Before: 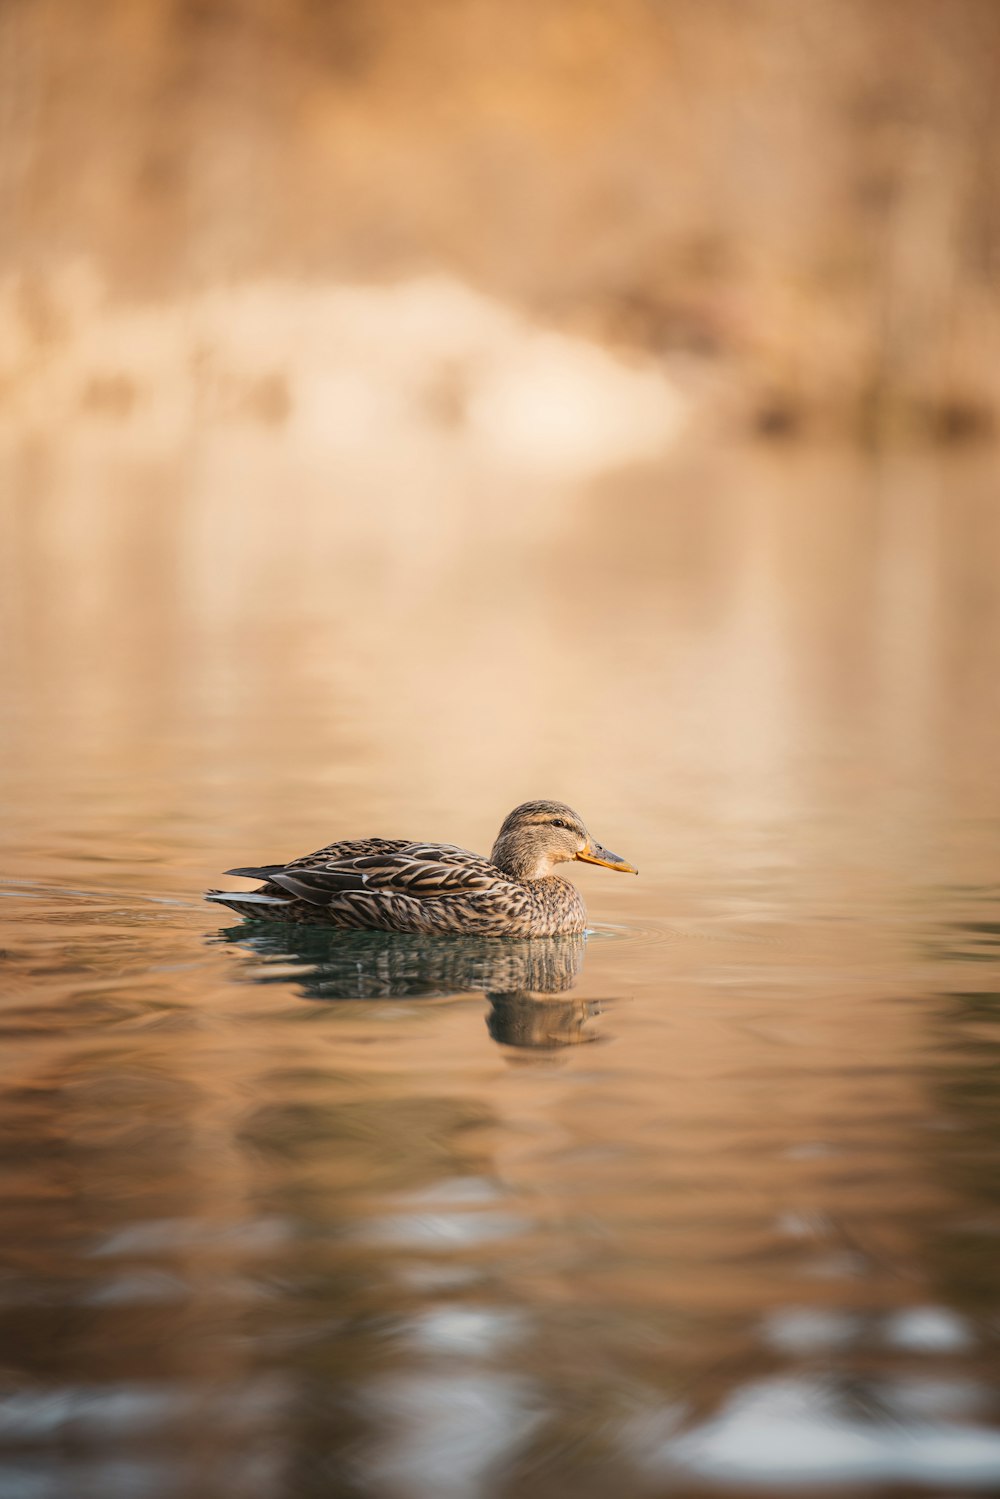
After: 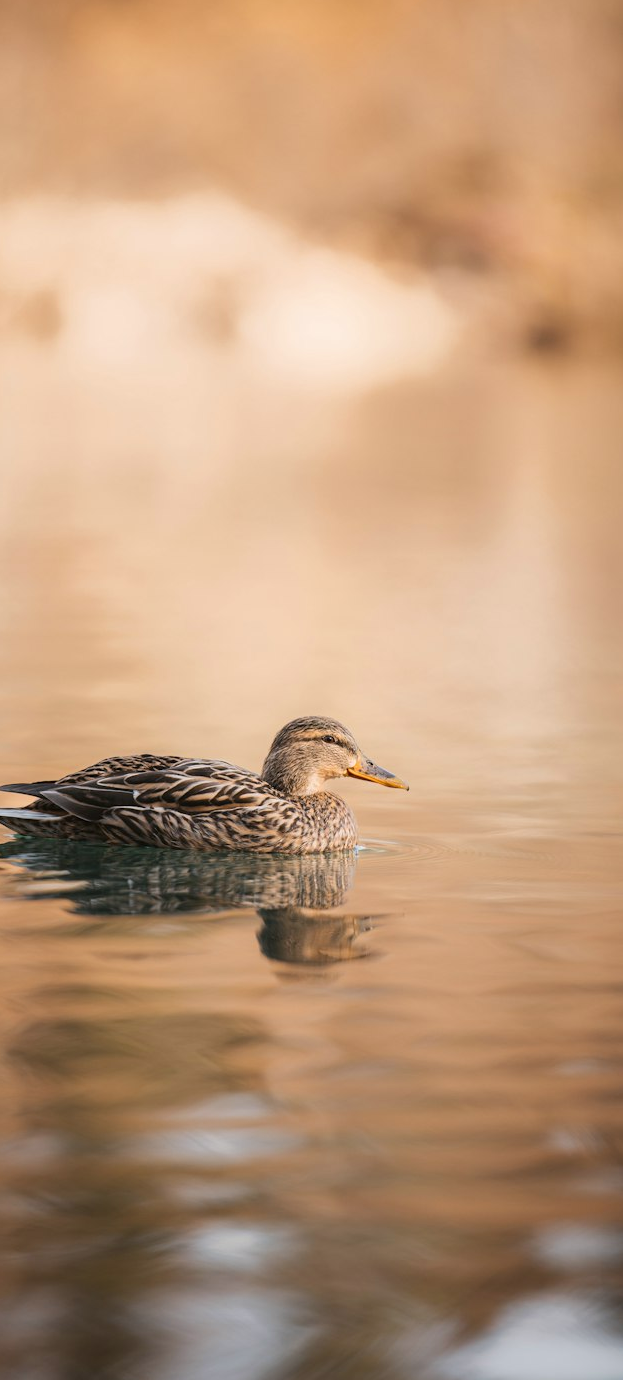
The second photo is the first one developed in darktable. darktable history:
crop and rotate: left 22.918%, top 5.629%, right 14.711%, bottom 2.247%
white balance: red 1.004, blue 1.024
